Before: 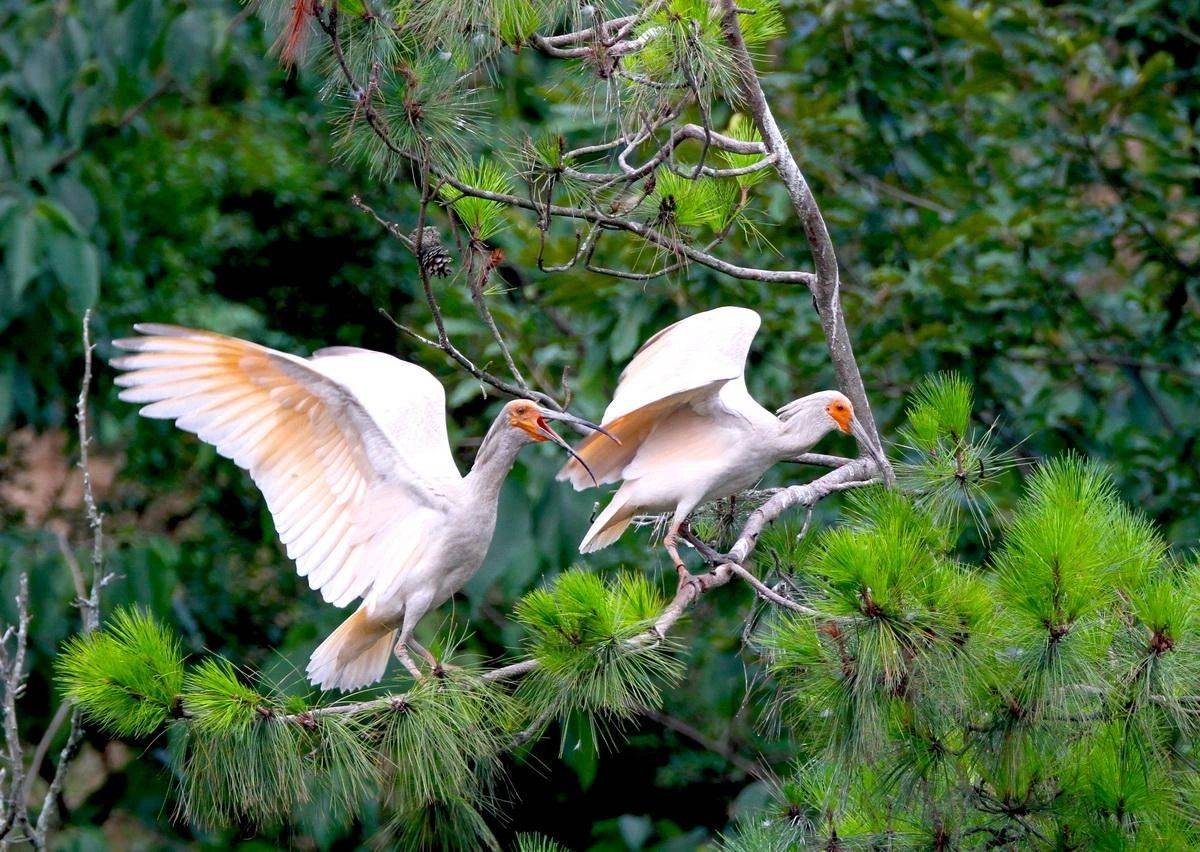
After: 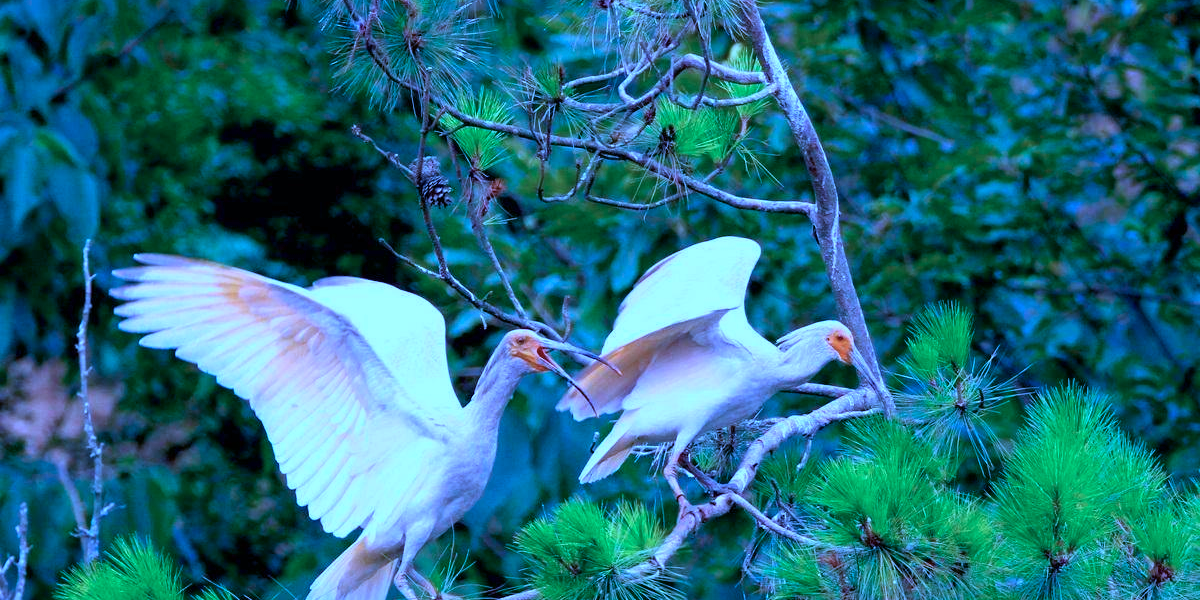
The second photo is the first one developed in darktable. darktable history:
color calibration: illuminant custom, x 0.459, y 0.429, temperature 2618.96 K
crop and rotate: top 8.301%, bottom 21.274%
